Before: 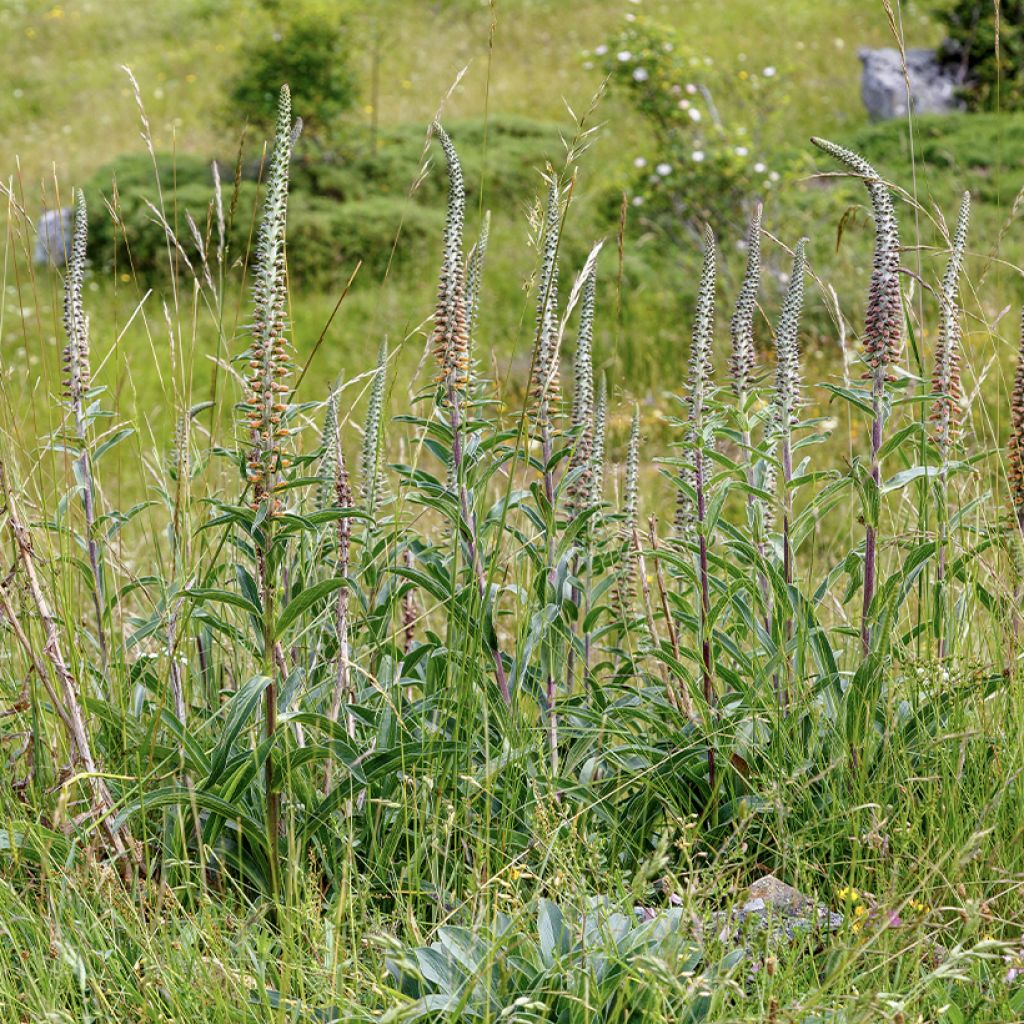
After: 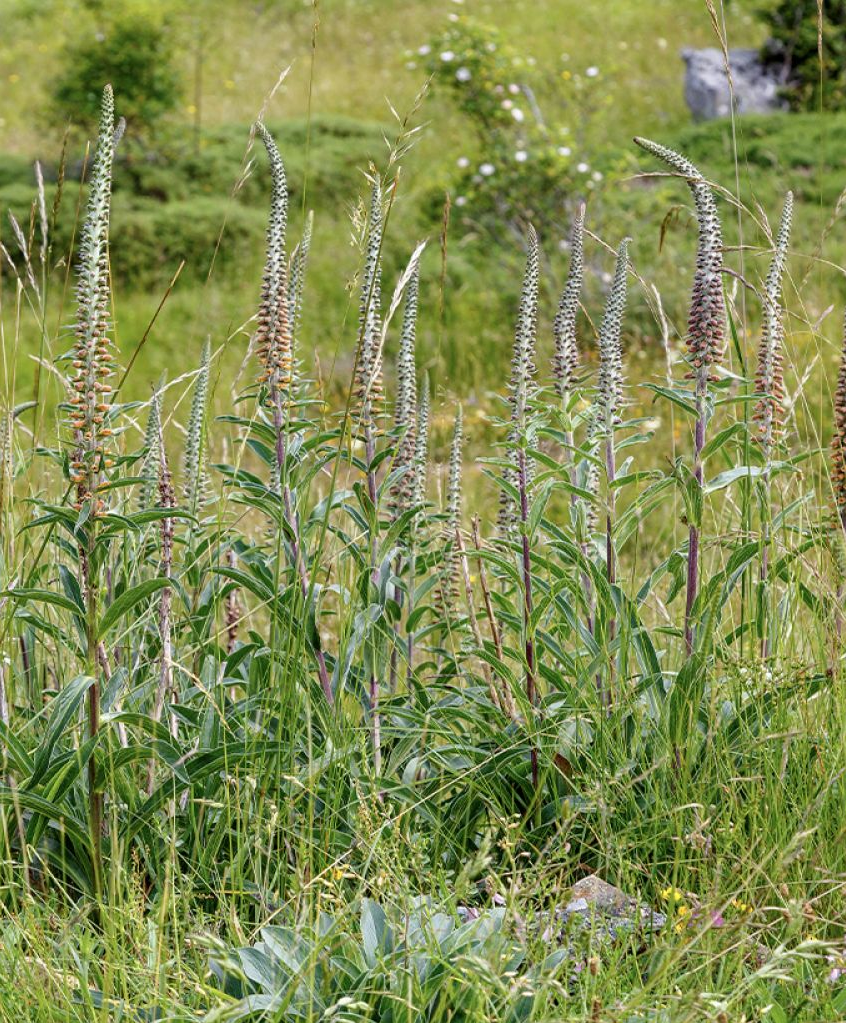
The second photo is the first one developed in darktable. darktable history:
crop: left 17.313%, bottom 0.05%
levels: mode automatic, levels [0, 0.51, 1]
